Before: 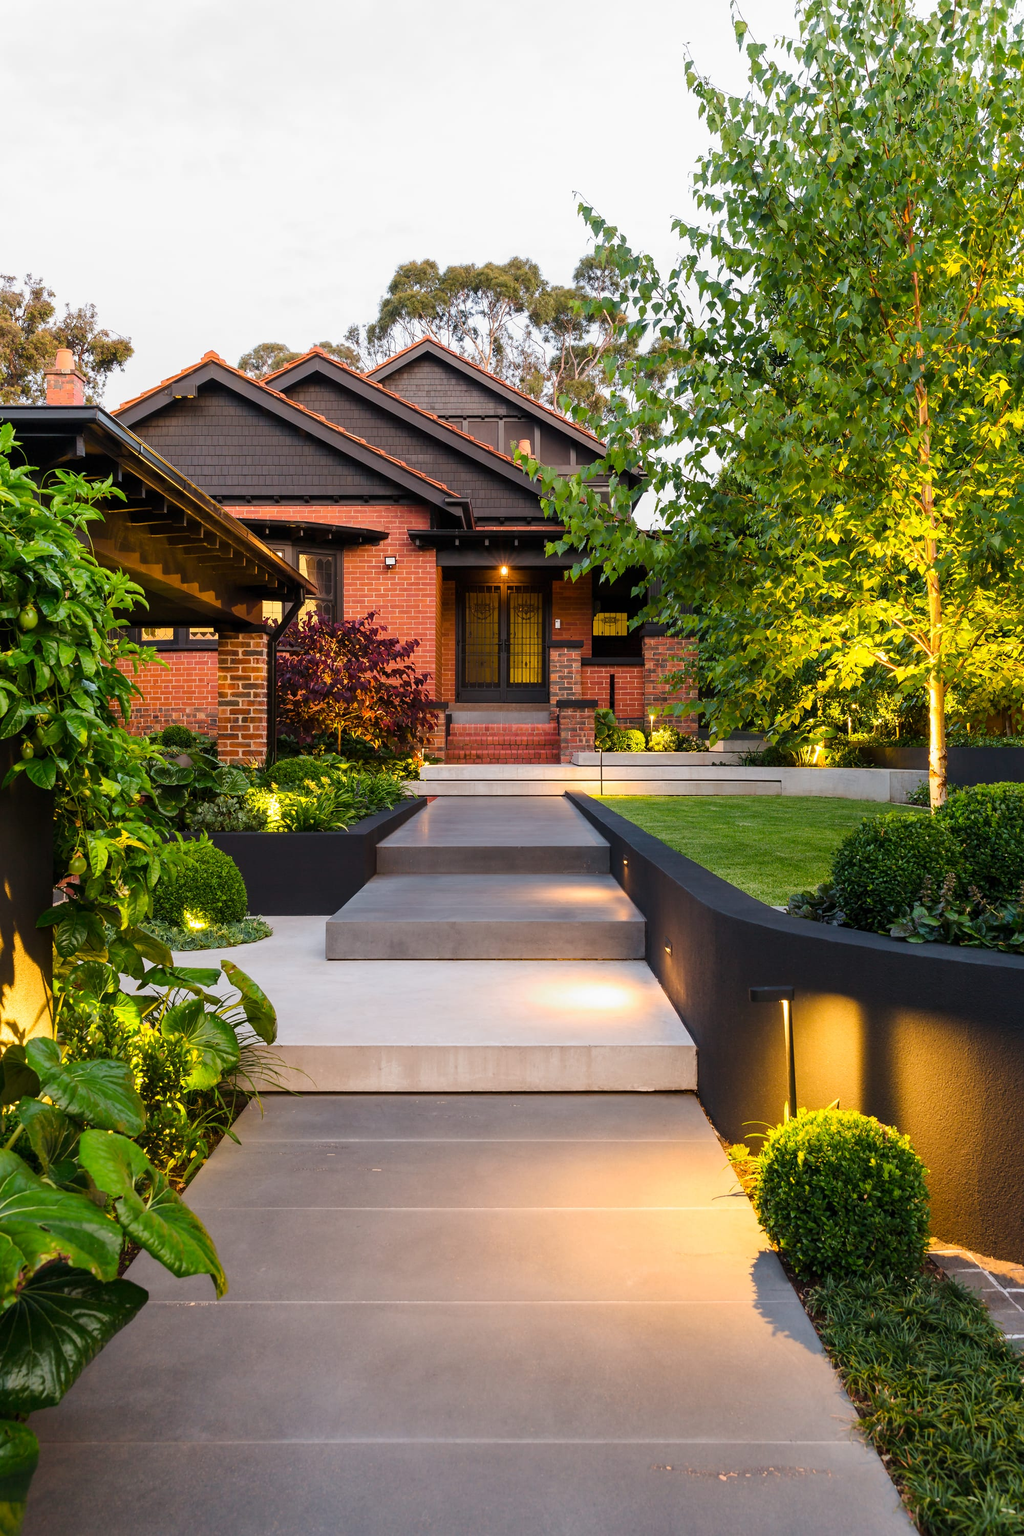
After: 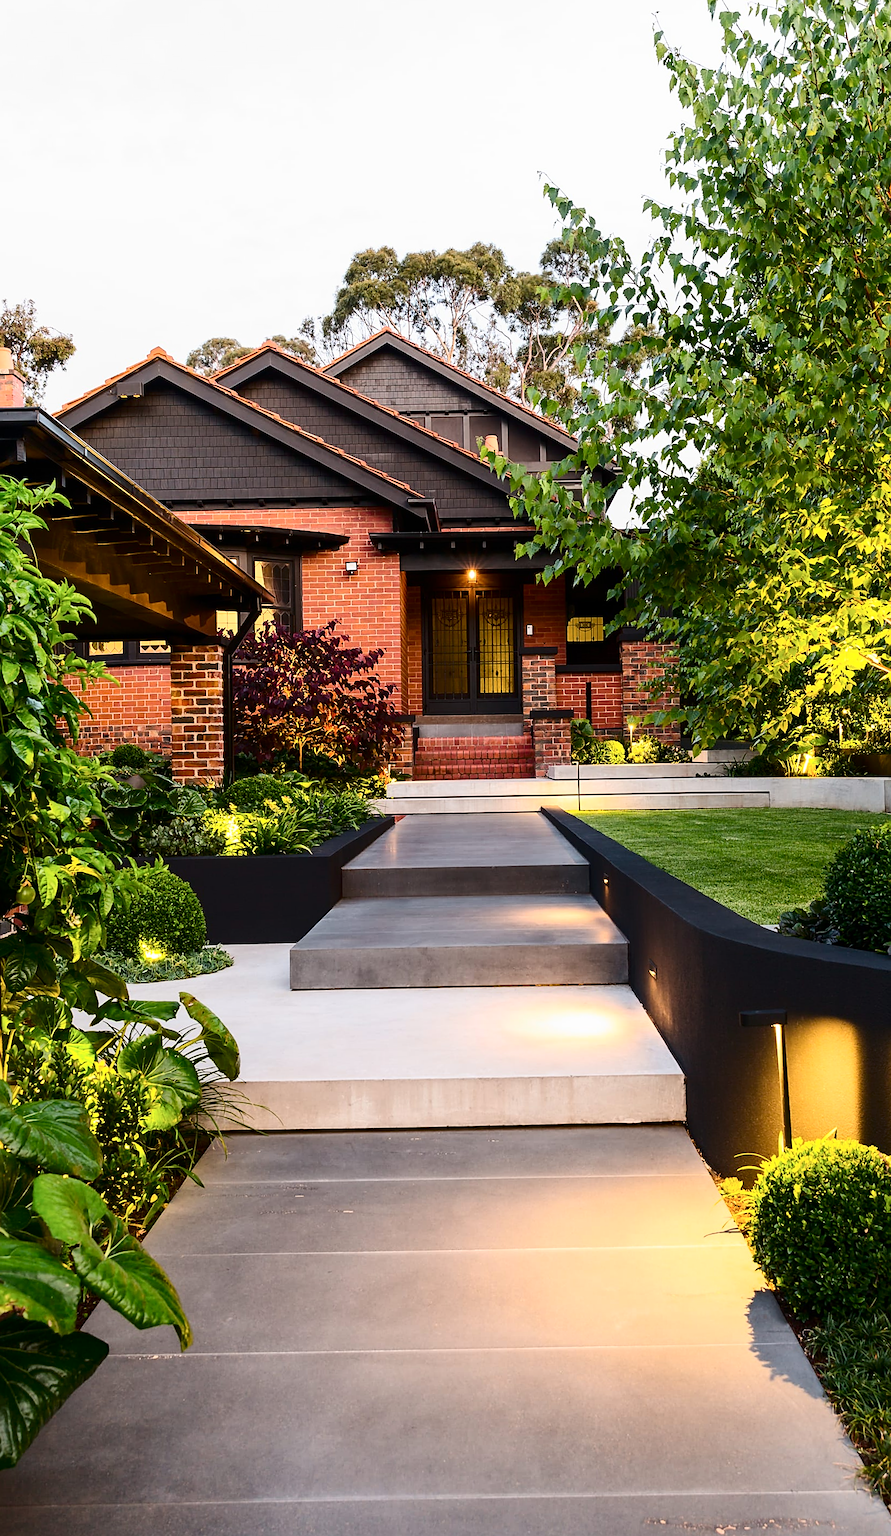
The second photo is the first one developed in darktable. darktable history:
contrast brightness saturation: contrast 0.28
sharpen: on, module defaults
crop and rotate: angle 1°, left 4.281%, top 0.642%, right 11.383%, bottom 2.486%
